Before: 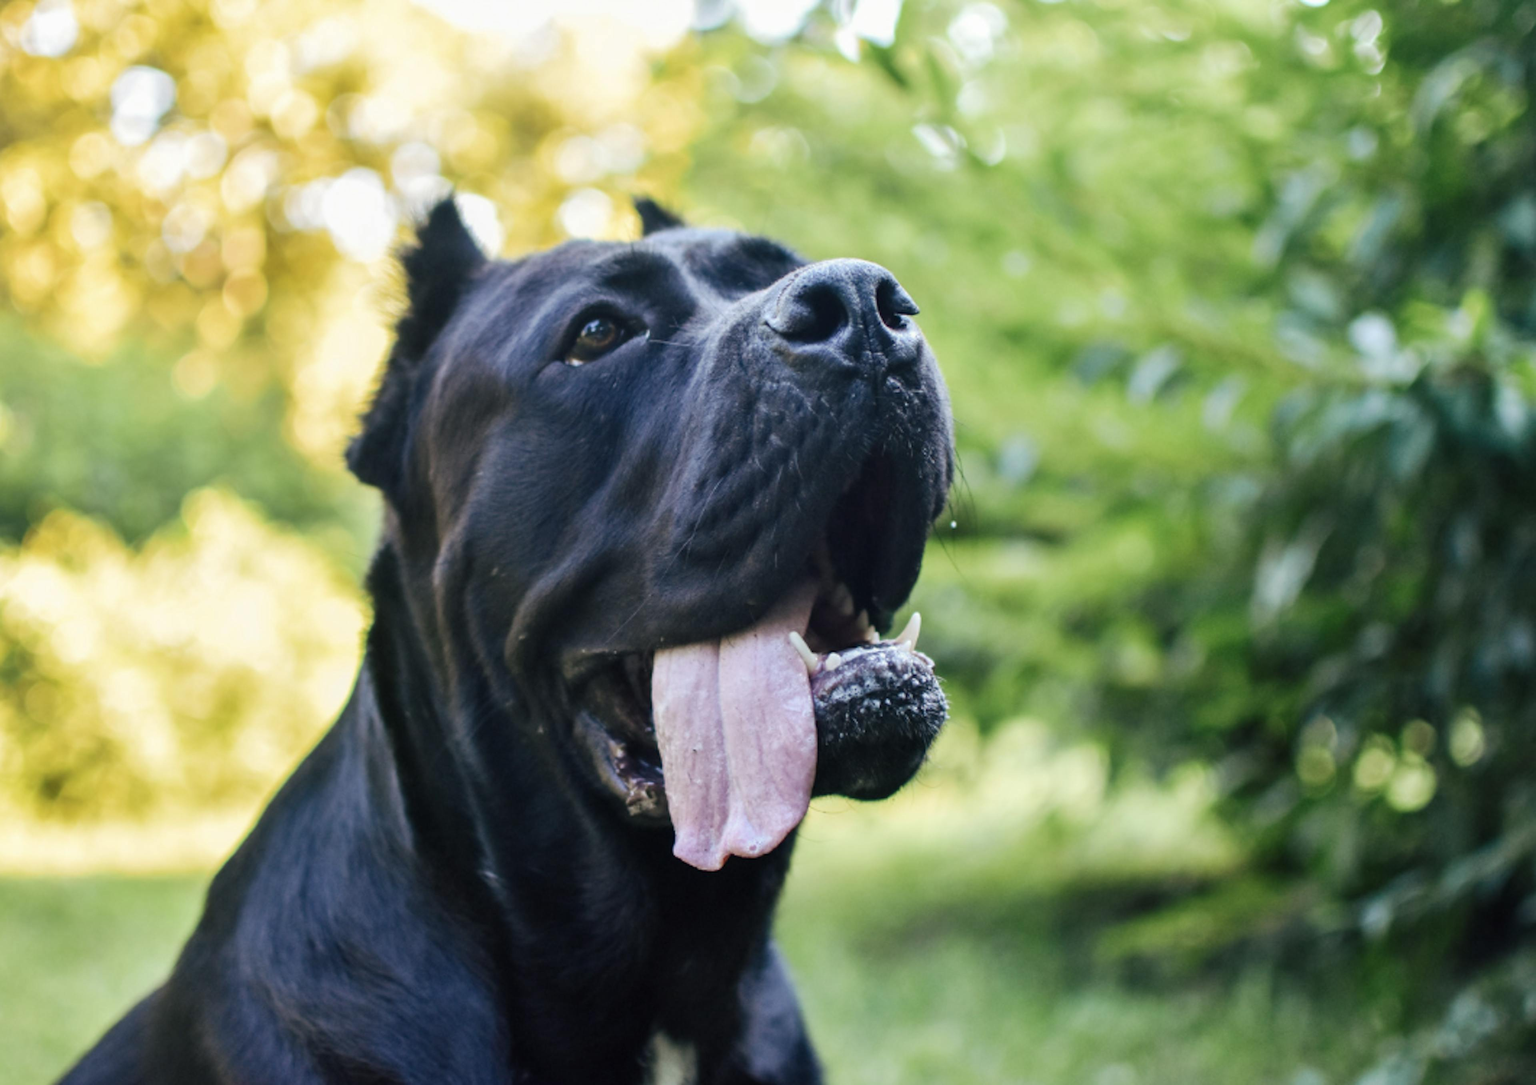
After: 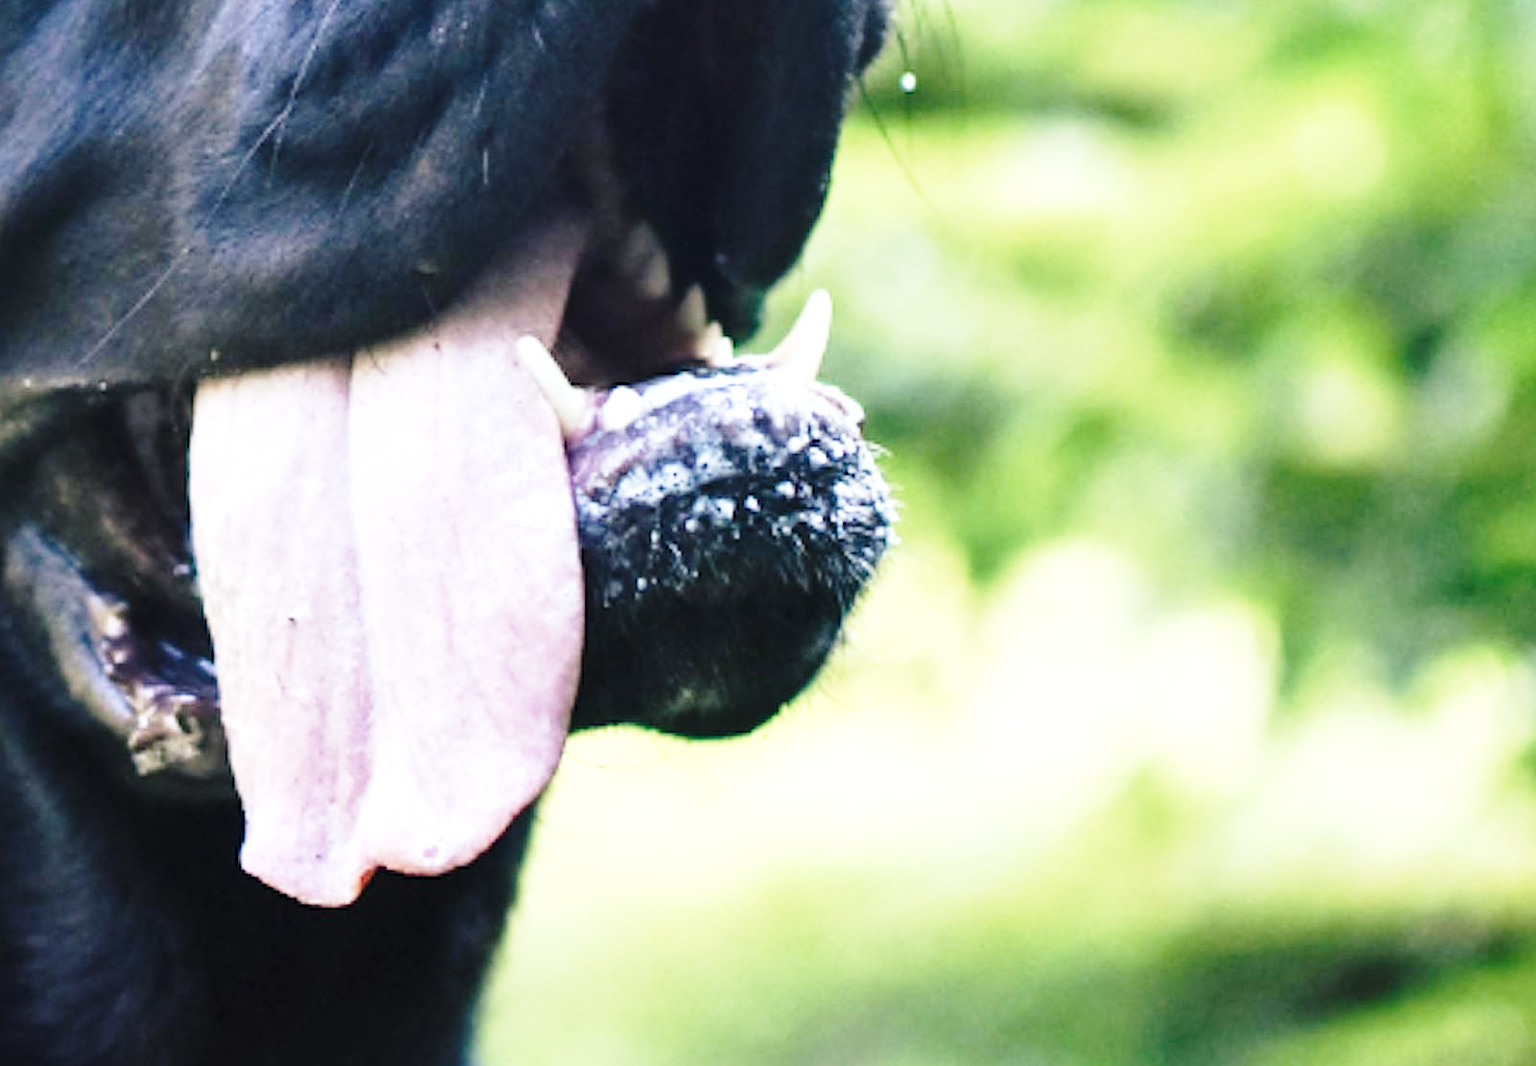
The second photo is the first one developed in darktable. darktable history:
crop: left 37.251%, top 45.185%, right 20.719%, bottom 13.439%
sharpen: on, module defaults
base curve: curves: ch0 [(0, 0) (0.028, 0.03) (0.121, 0.232) (0.46, 0.748) (0.859, 0.968) (1, 1)], preserve colors none
exposure: black level correction 0, exposure 0.697 EV, compensate highlight preservation false
